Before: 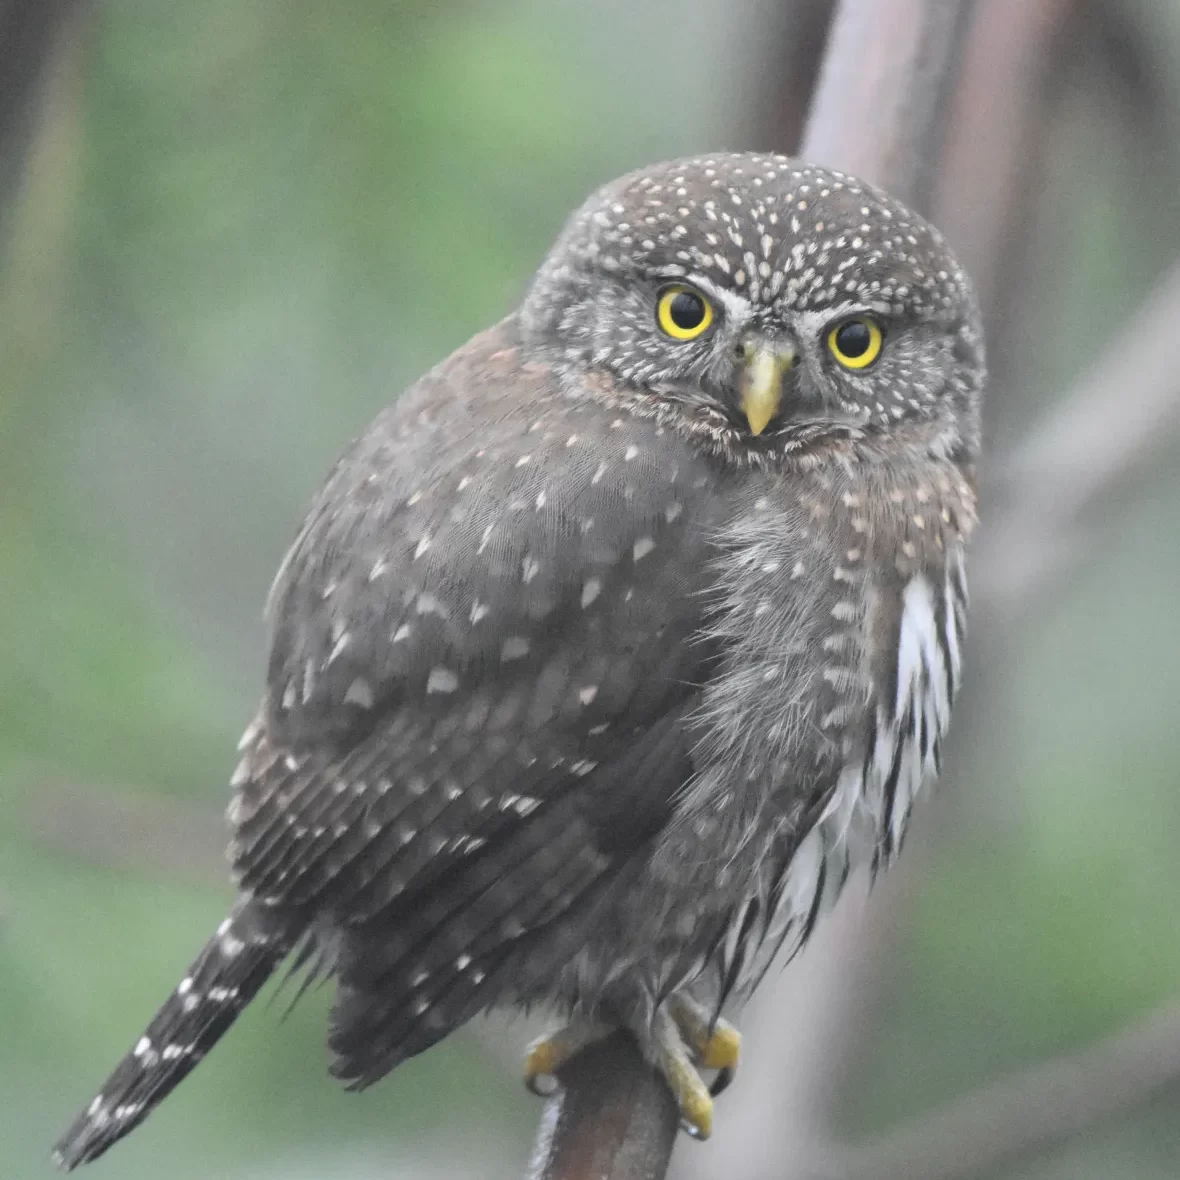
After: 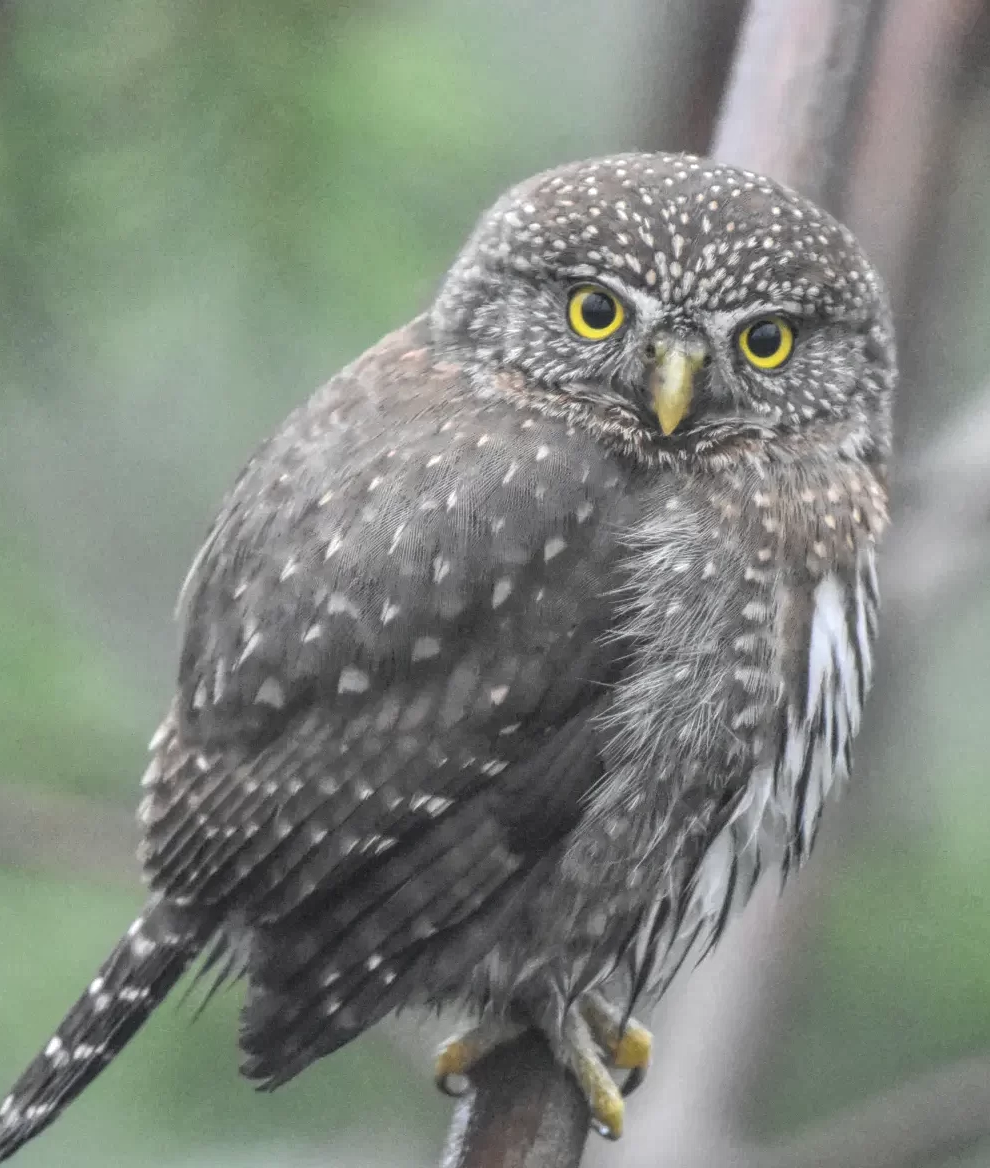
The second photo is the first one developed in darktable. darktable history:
local contrast: highlights 74%, shadows 55%, detail 176%, midtone range 0.207
crop: left 7.598%, right 7.873%
